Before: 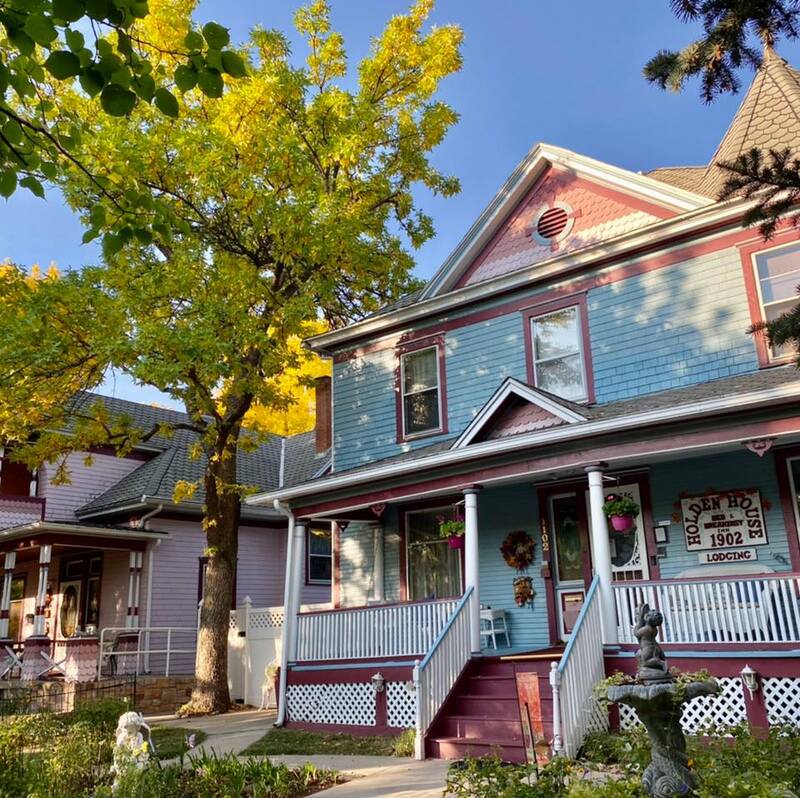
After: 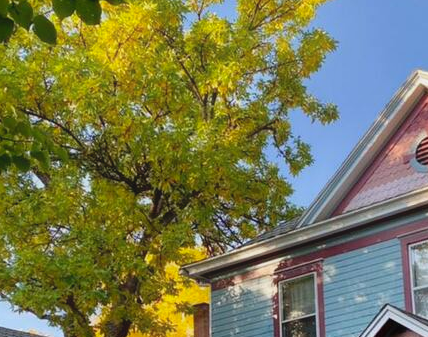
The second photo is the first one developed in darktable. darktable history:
crop: left 15.272%, top 9.176%, right 31.222%, bottom 48.571%
contrast equalizer: y [[0.46, 0.454, 0.451, 0.451, 0.455, 0.46], [0.5 ×6], [0.5 ×6], [0 ×6], [0 ×6]]
